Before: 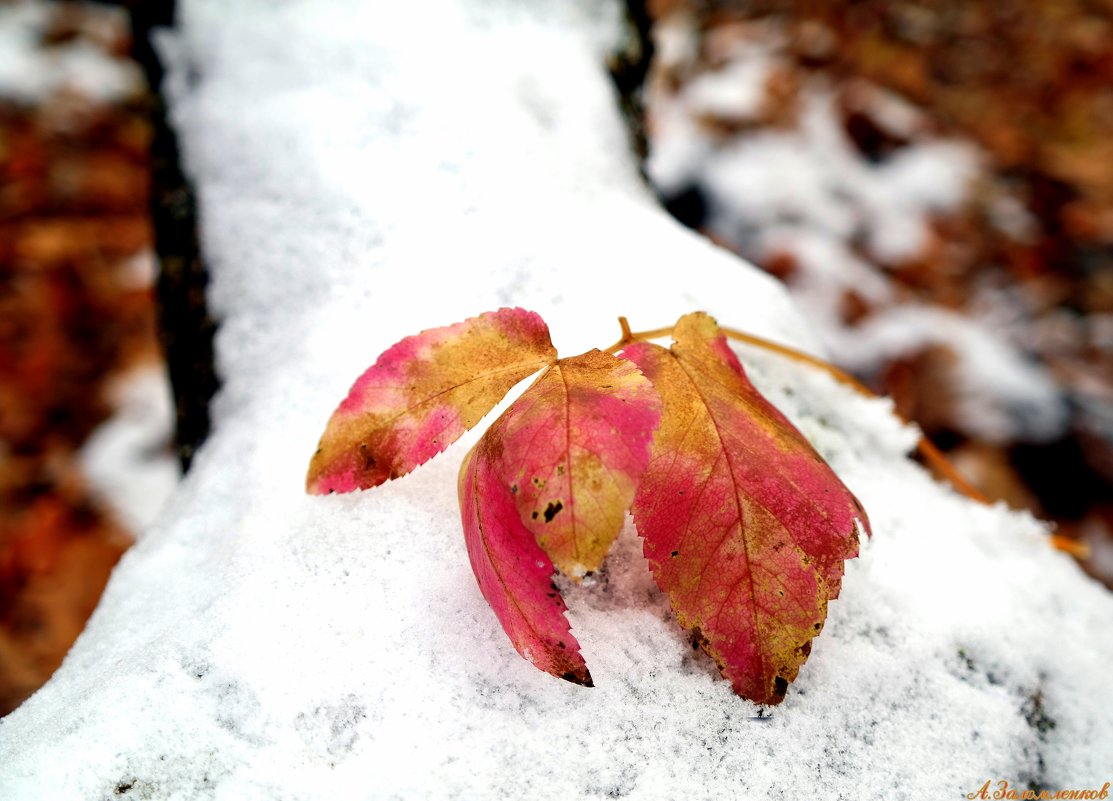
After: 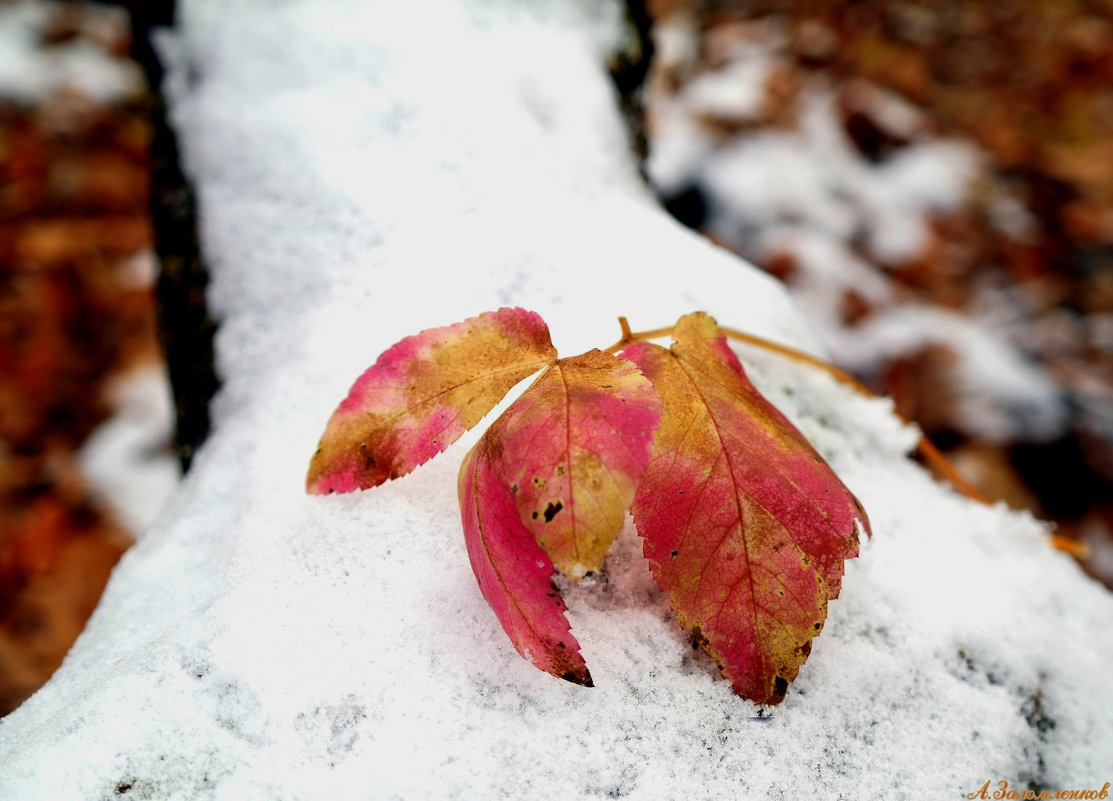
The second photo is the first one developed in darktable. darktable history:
exposure: exposure -0.24 EV, compensate exposure bias true, compensate highlight preservation false
